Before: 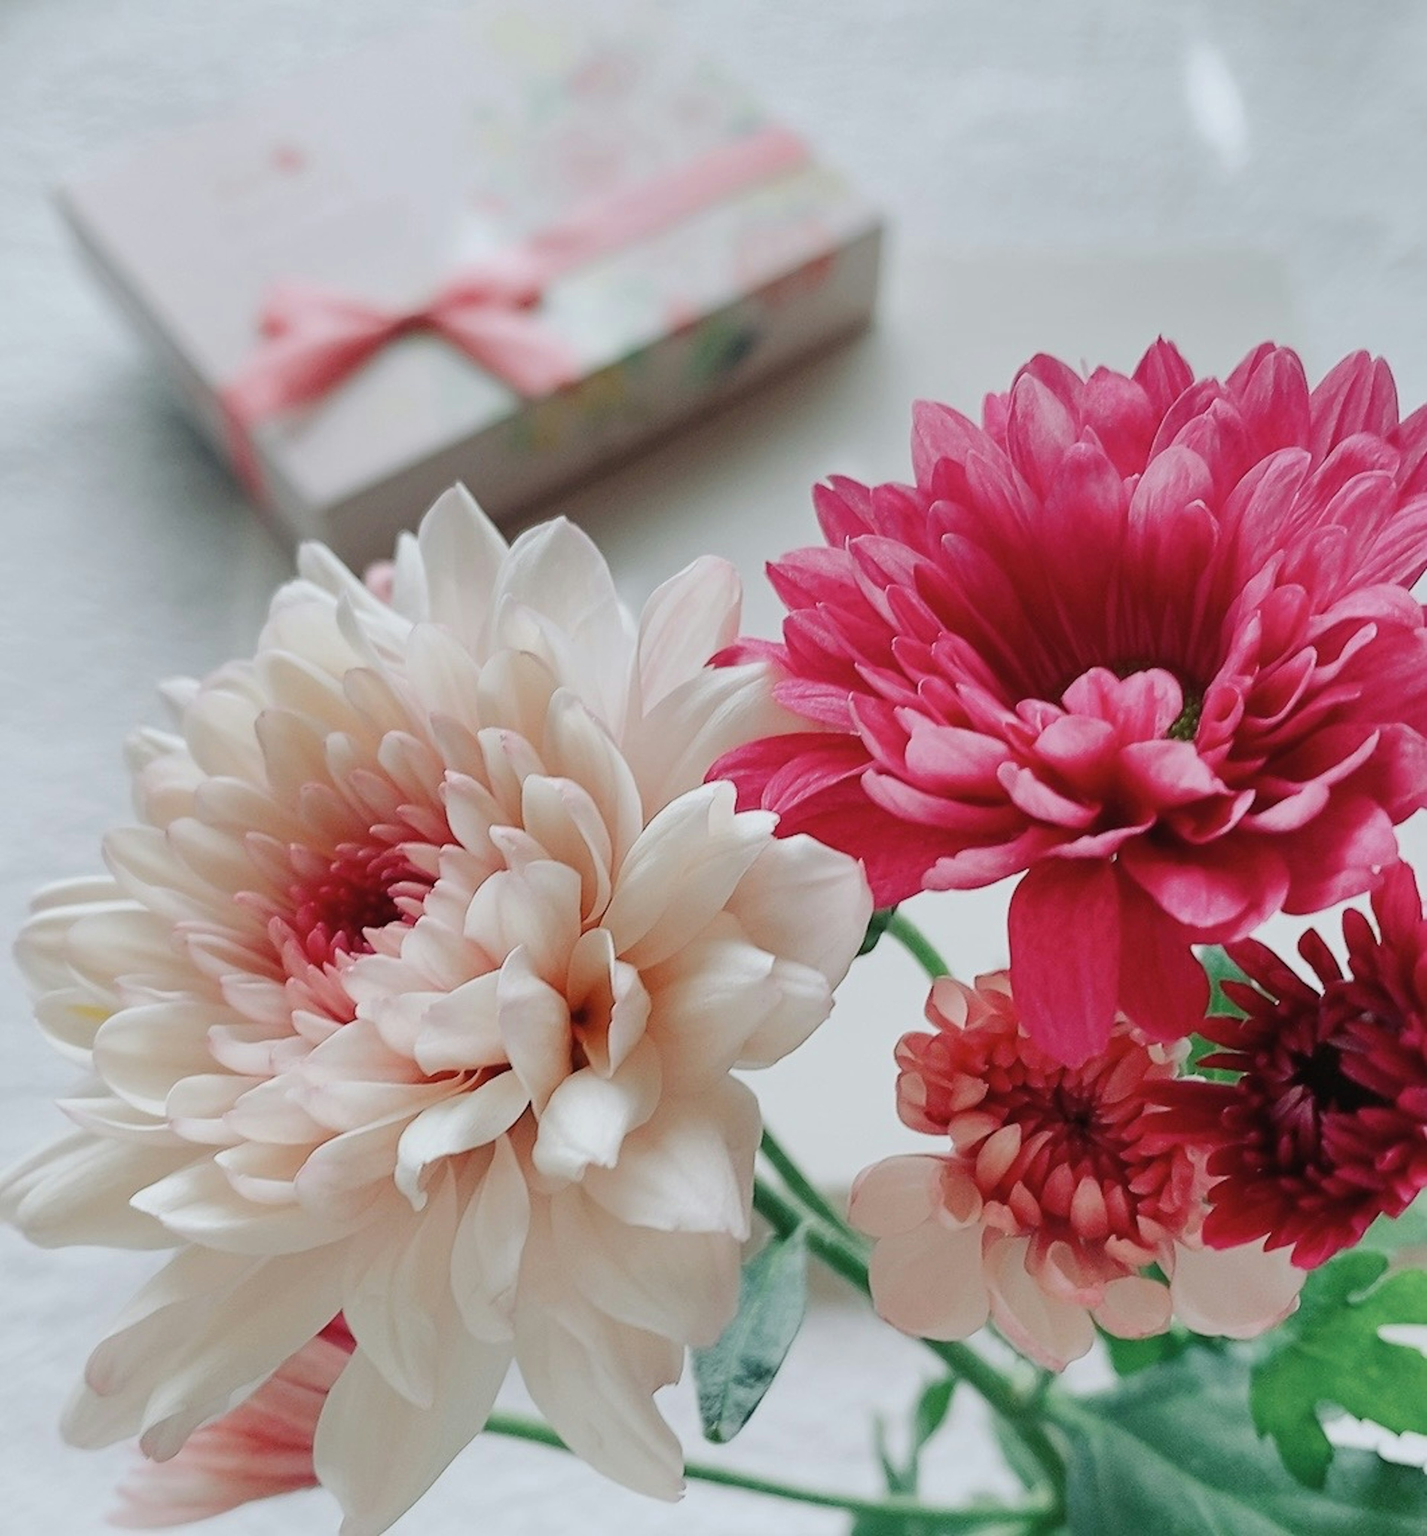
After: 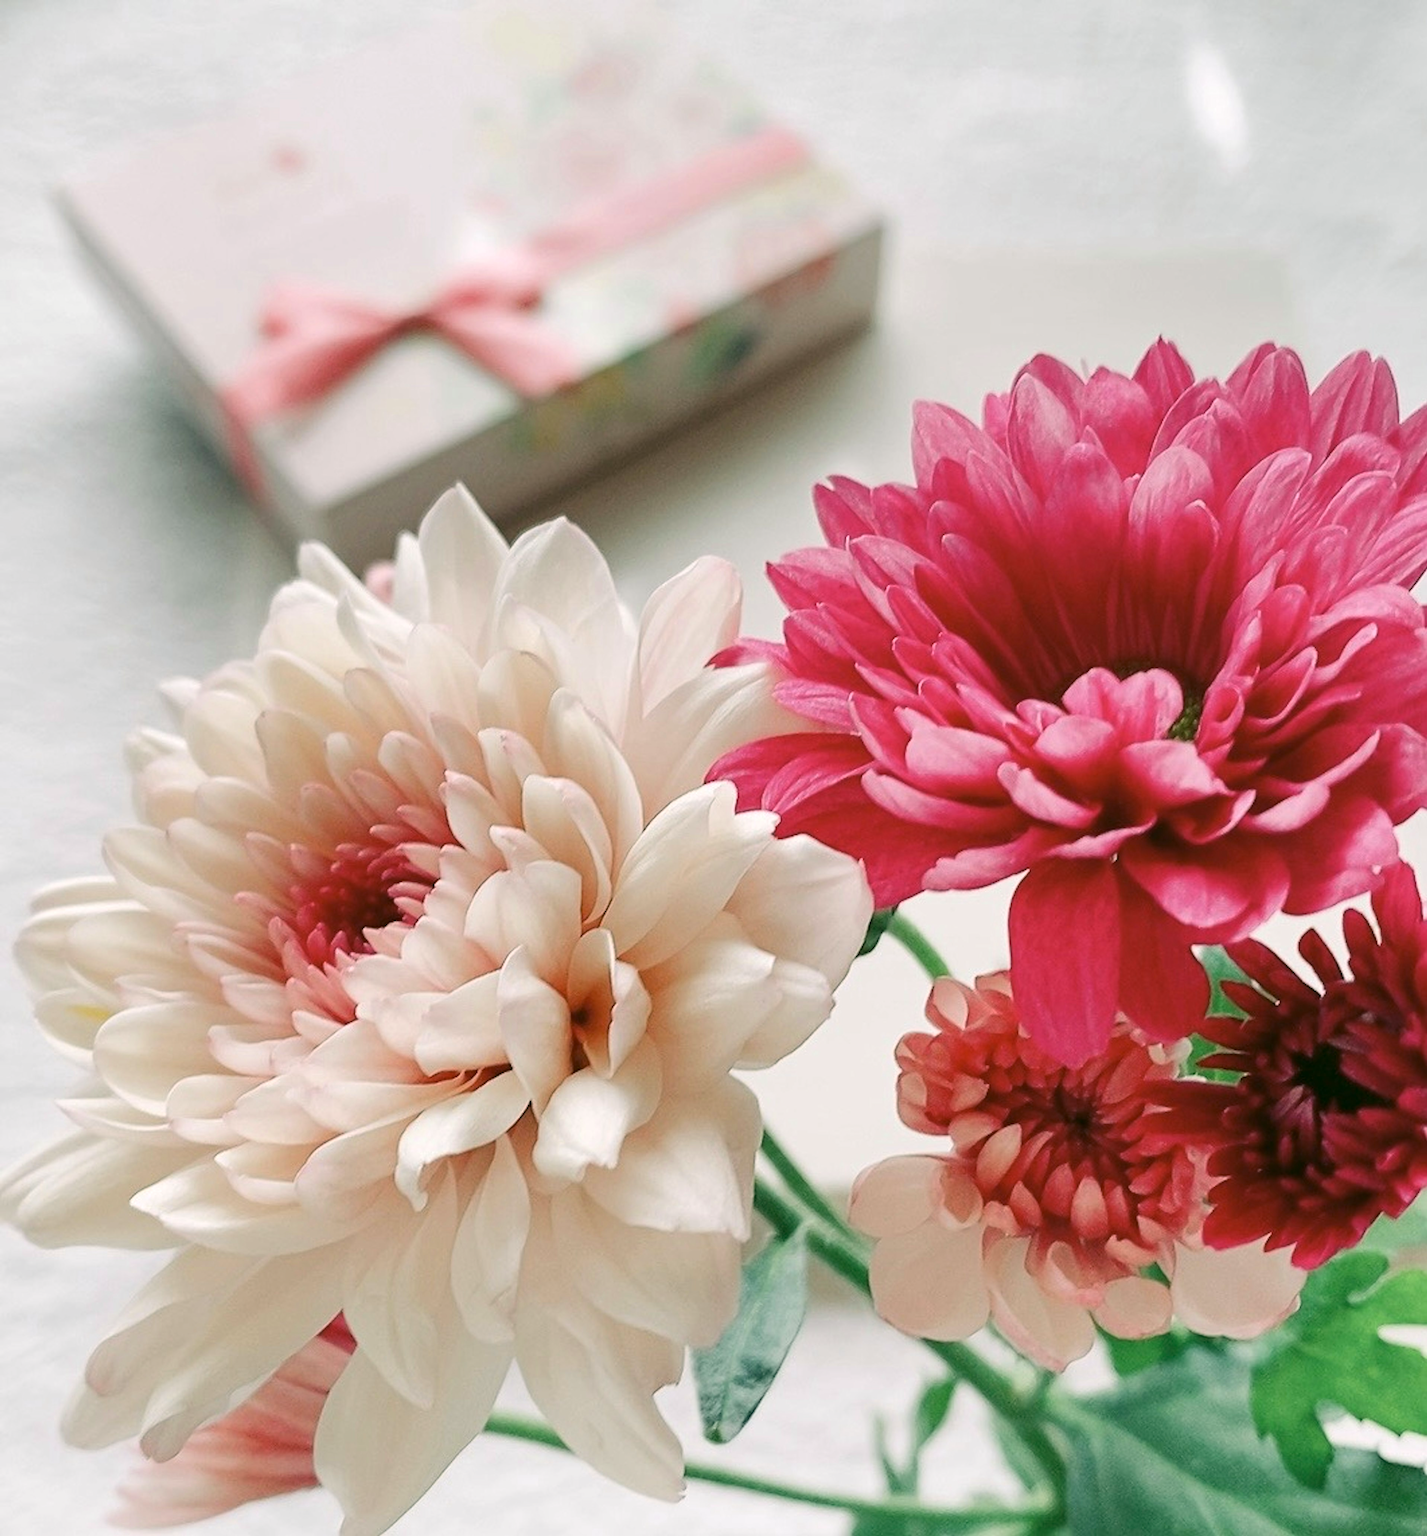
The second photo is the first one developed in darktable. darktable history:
exposure: exposure 0.375 EV, compensate highlight preservation false
white balance: emerald 1
color correction: highlights a* 4.02, highlights b* 4.98, shadows a* -7.55, shadows b* 4.98
